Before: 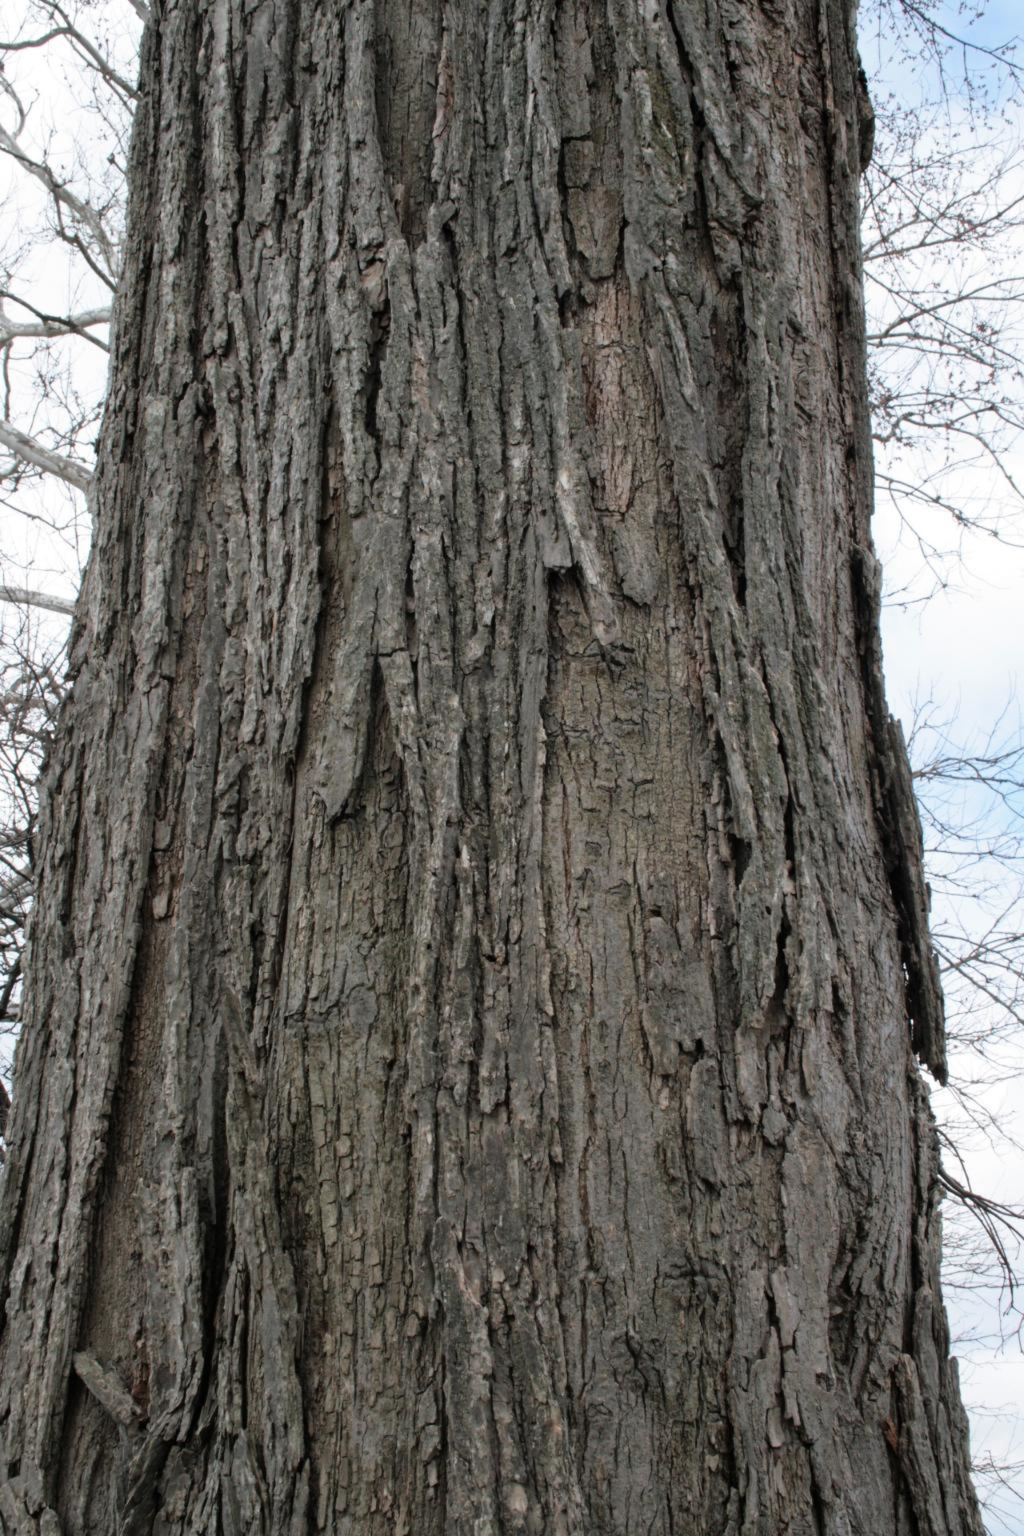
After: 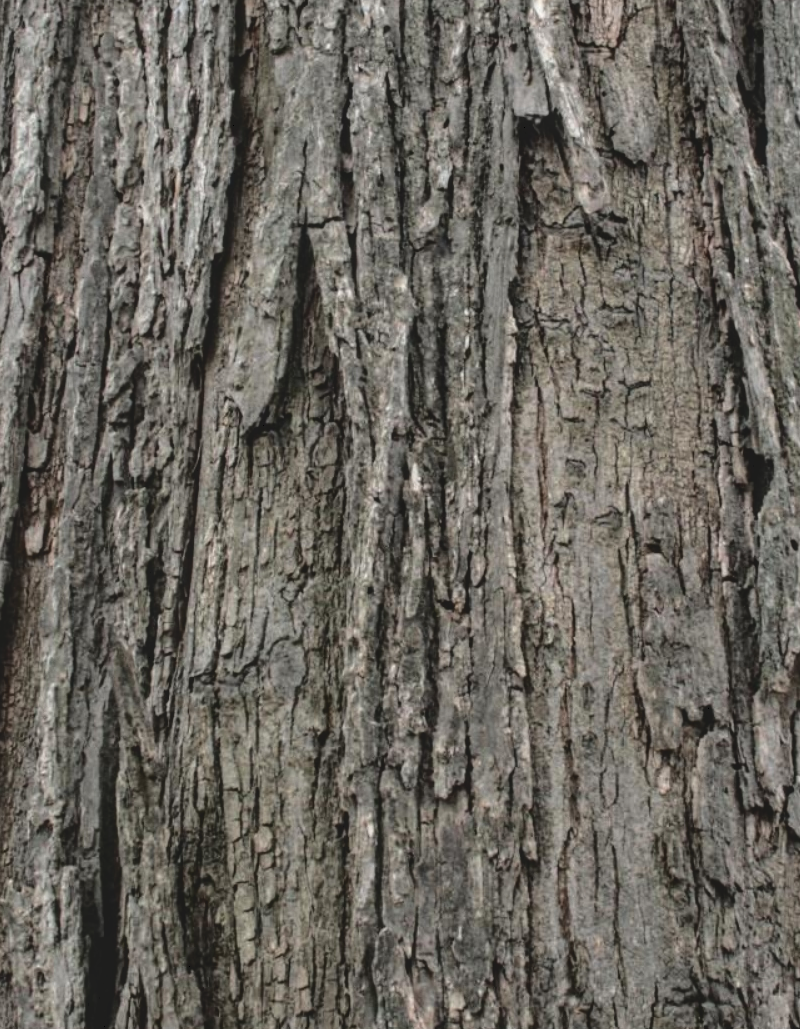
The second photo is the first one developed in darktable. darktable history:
local contrast: on, module defaults
tone curve: curves: ch0 [(0, 0) (0.003, 0.128) (0.011, 0.133) (0.025, 0.133) (0.044, 0.141) (0.069, 0.152) (0.1, 0.169) (0.136, 0.201) (0.177, 0.239) (0.224, 0.294) (0.277, 0.358) (0.335, 0.428) (0.399, 0.488) (0.468, 0.55) (0.543, 0.611) (0.623, 0.678) (0.709, 0.755) (0.801, 0.843) (0.898, 0.91) (1, 1)], color space Lab, independent channels, preserve colors none
tone equalizer: -8 EV -0.393 EV, -7 EV -0.389 EV, -6 EV -0.299 EV, -5 EV -0.194 EV, -3 EV 0.195 EV, -2 EV 0.324 EV, -1 EV 0.392 EV, +0 EV 0.386 EV, edges refinement/feathering 500, mask exposure compensation -1.57 EV, preserve details no
exposure: compensate highlight preservation false
crop: left 13.027%, top 30.901%, right 24.449%, bottom 15.503%
